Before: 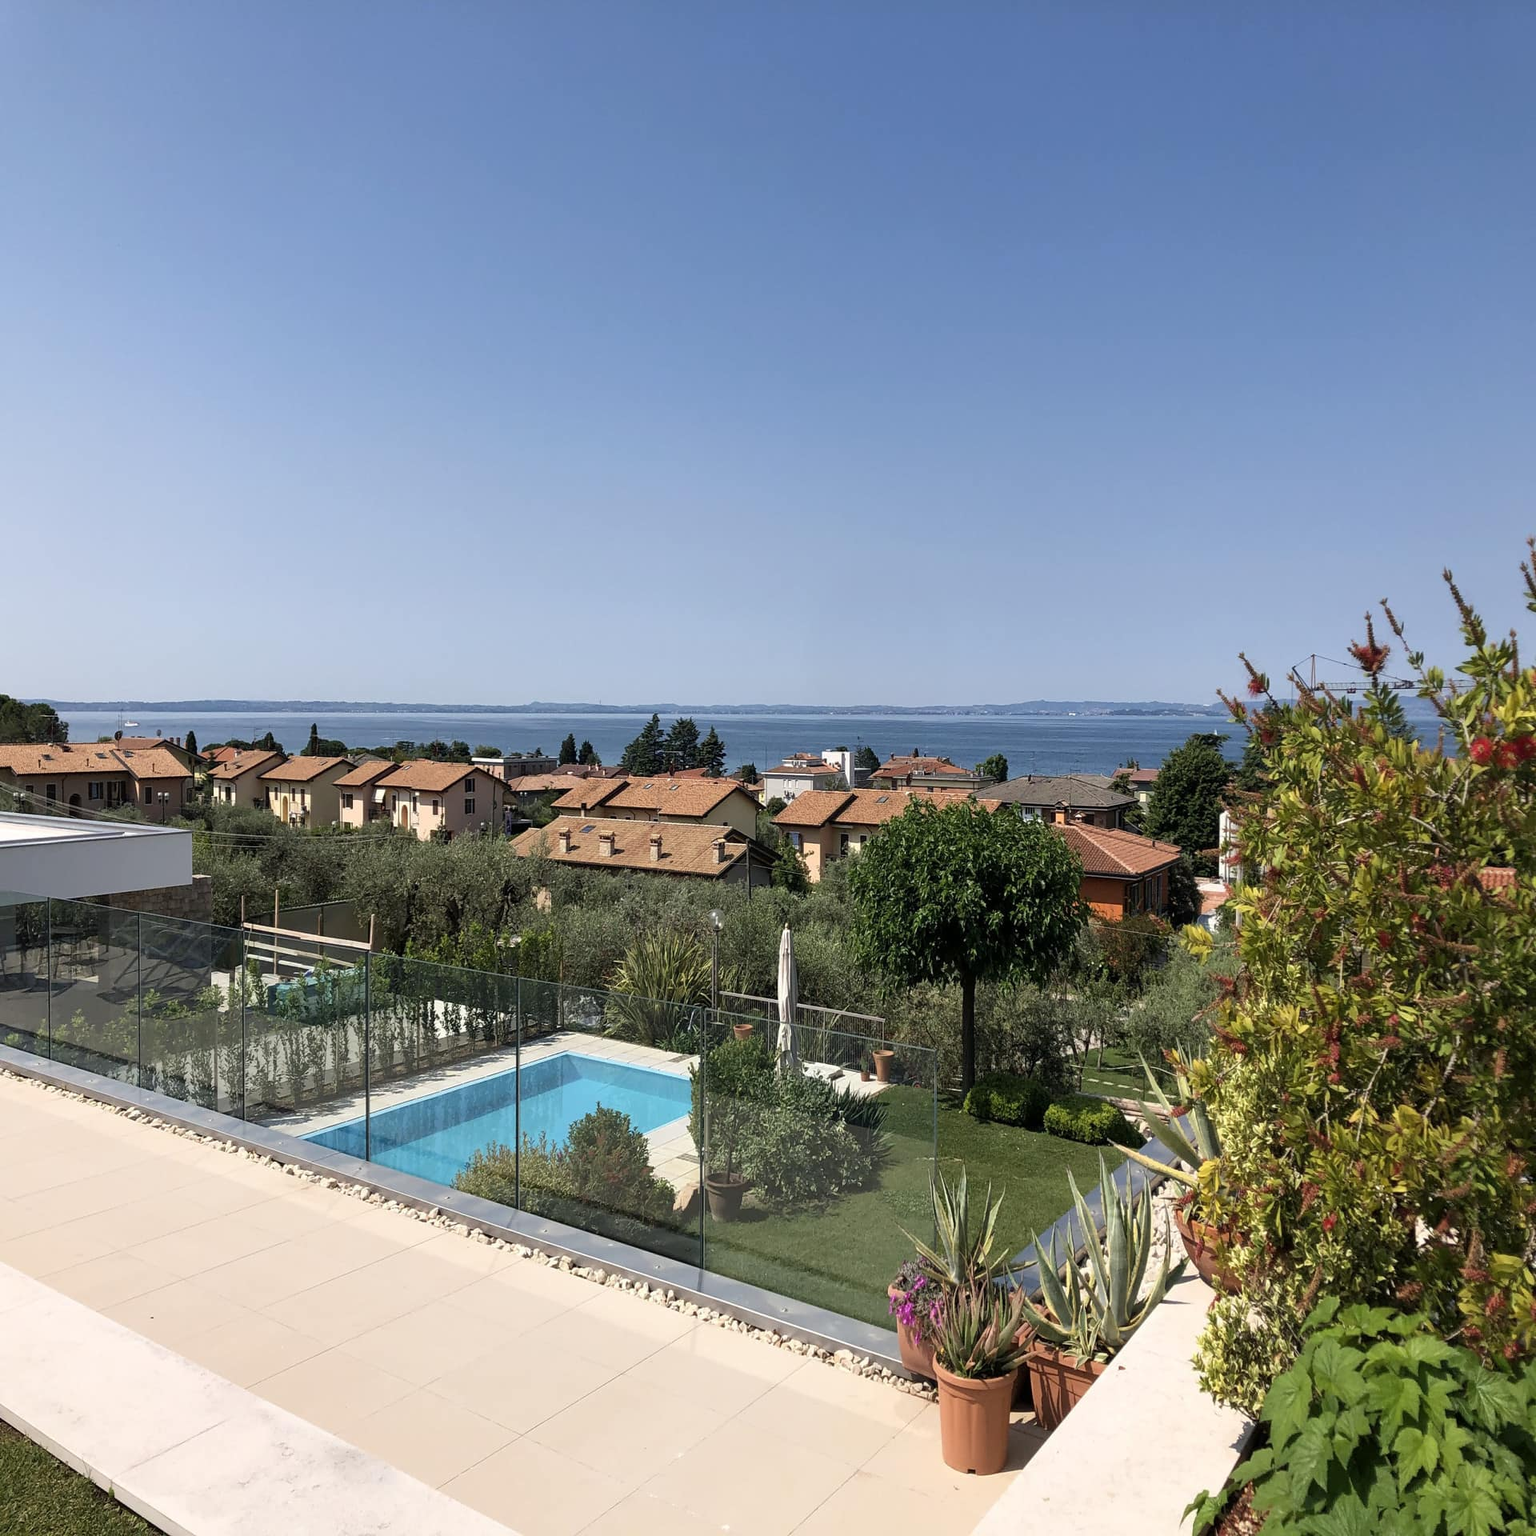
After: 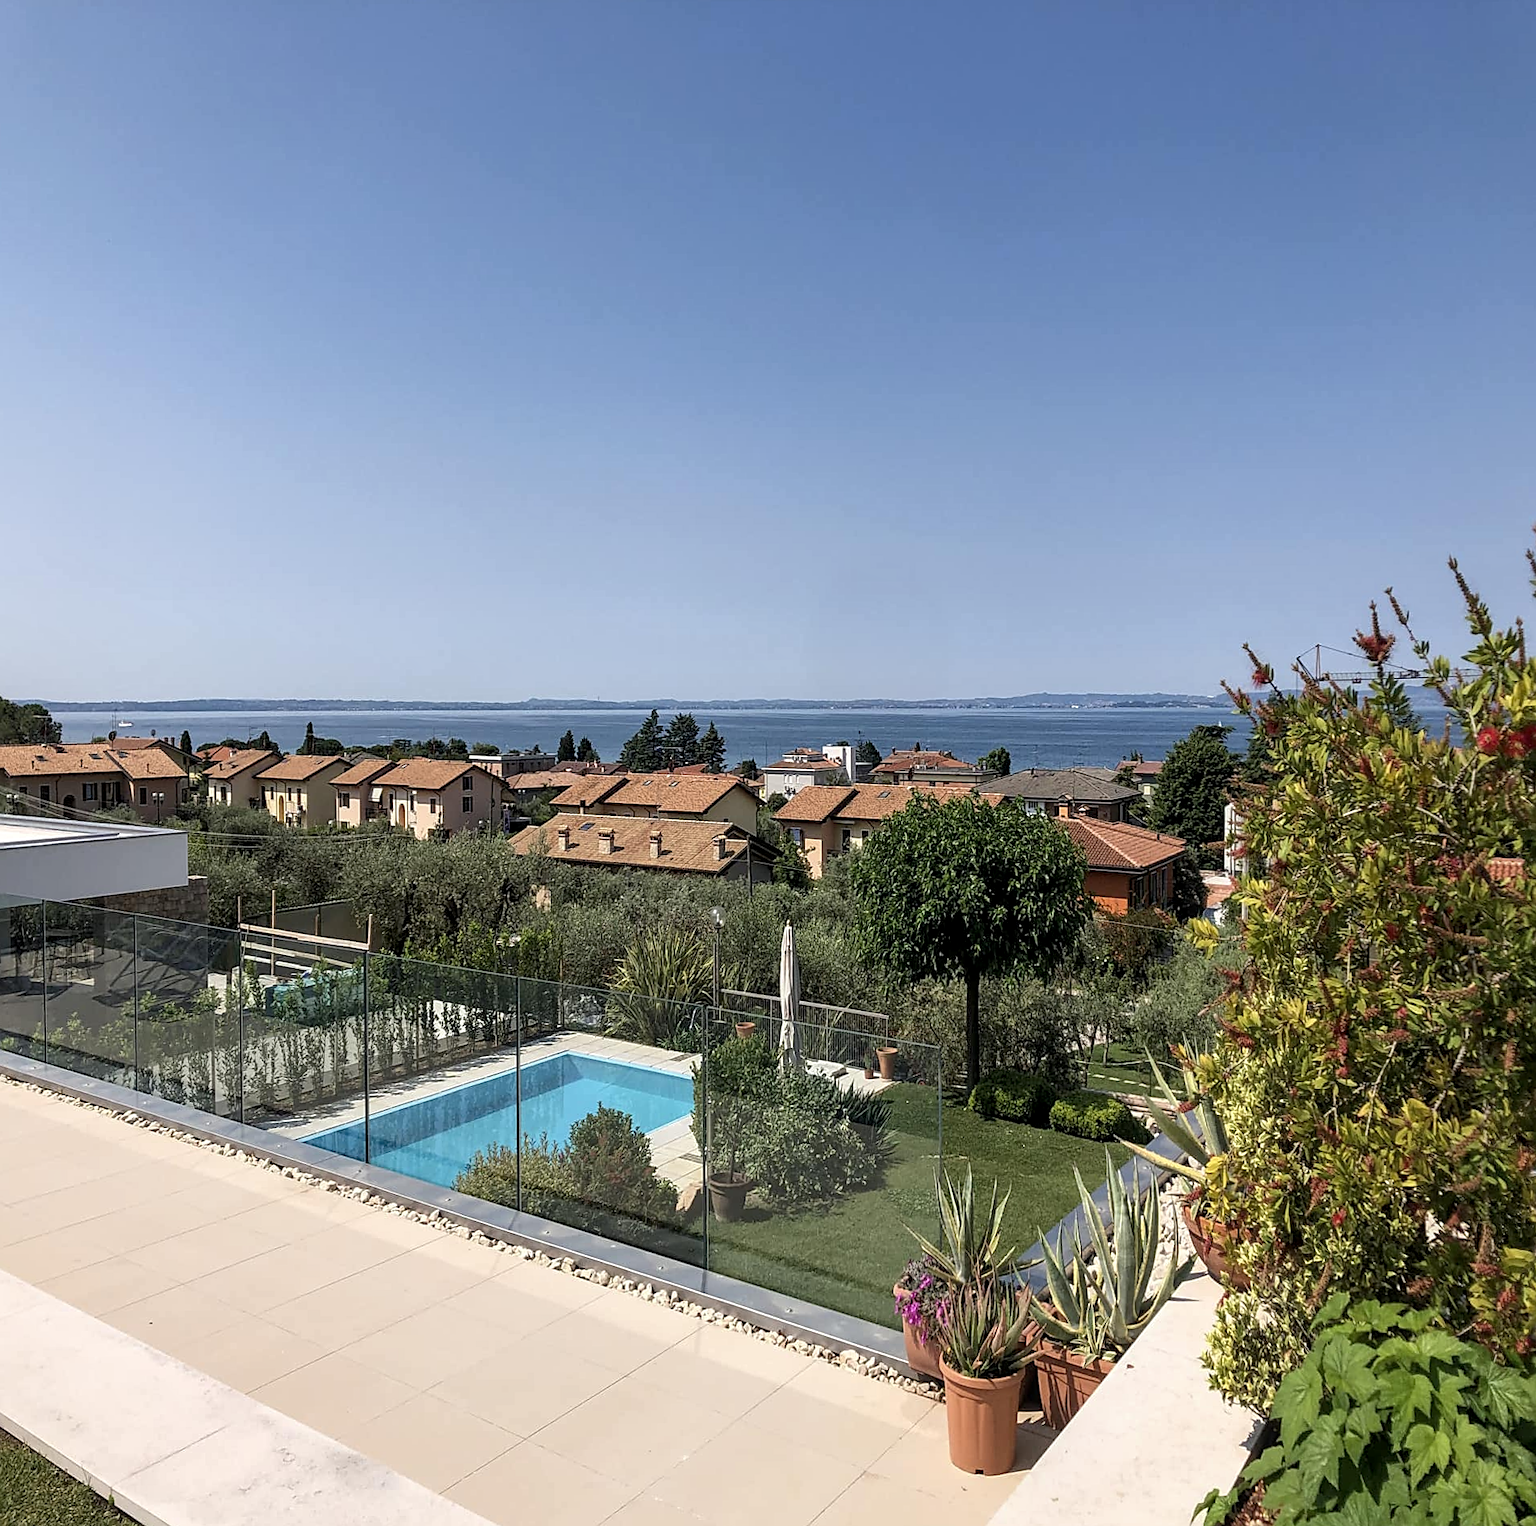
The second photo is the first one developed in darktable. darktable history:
local contrast: on, module defaults
rotate and perspective: rotation -0.45°, automatic cropping original format, crop left 0.008, crop right 0.992, crop top 0.012, crop bottom 0.988
sharpen: on, module defaults
